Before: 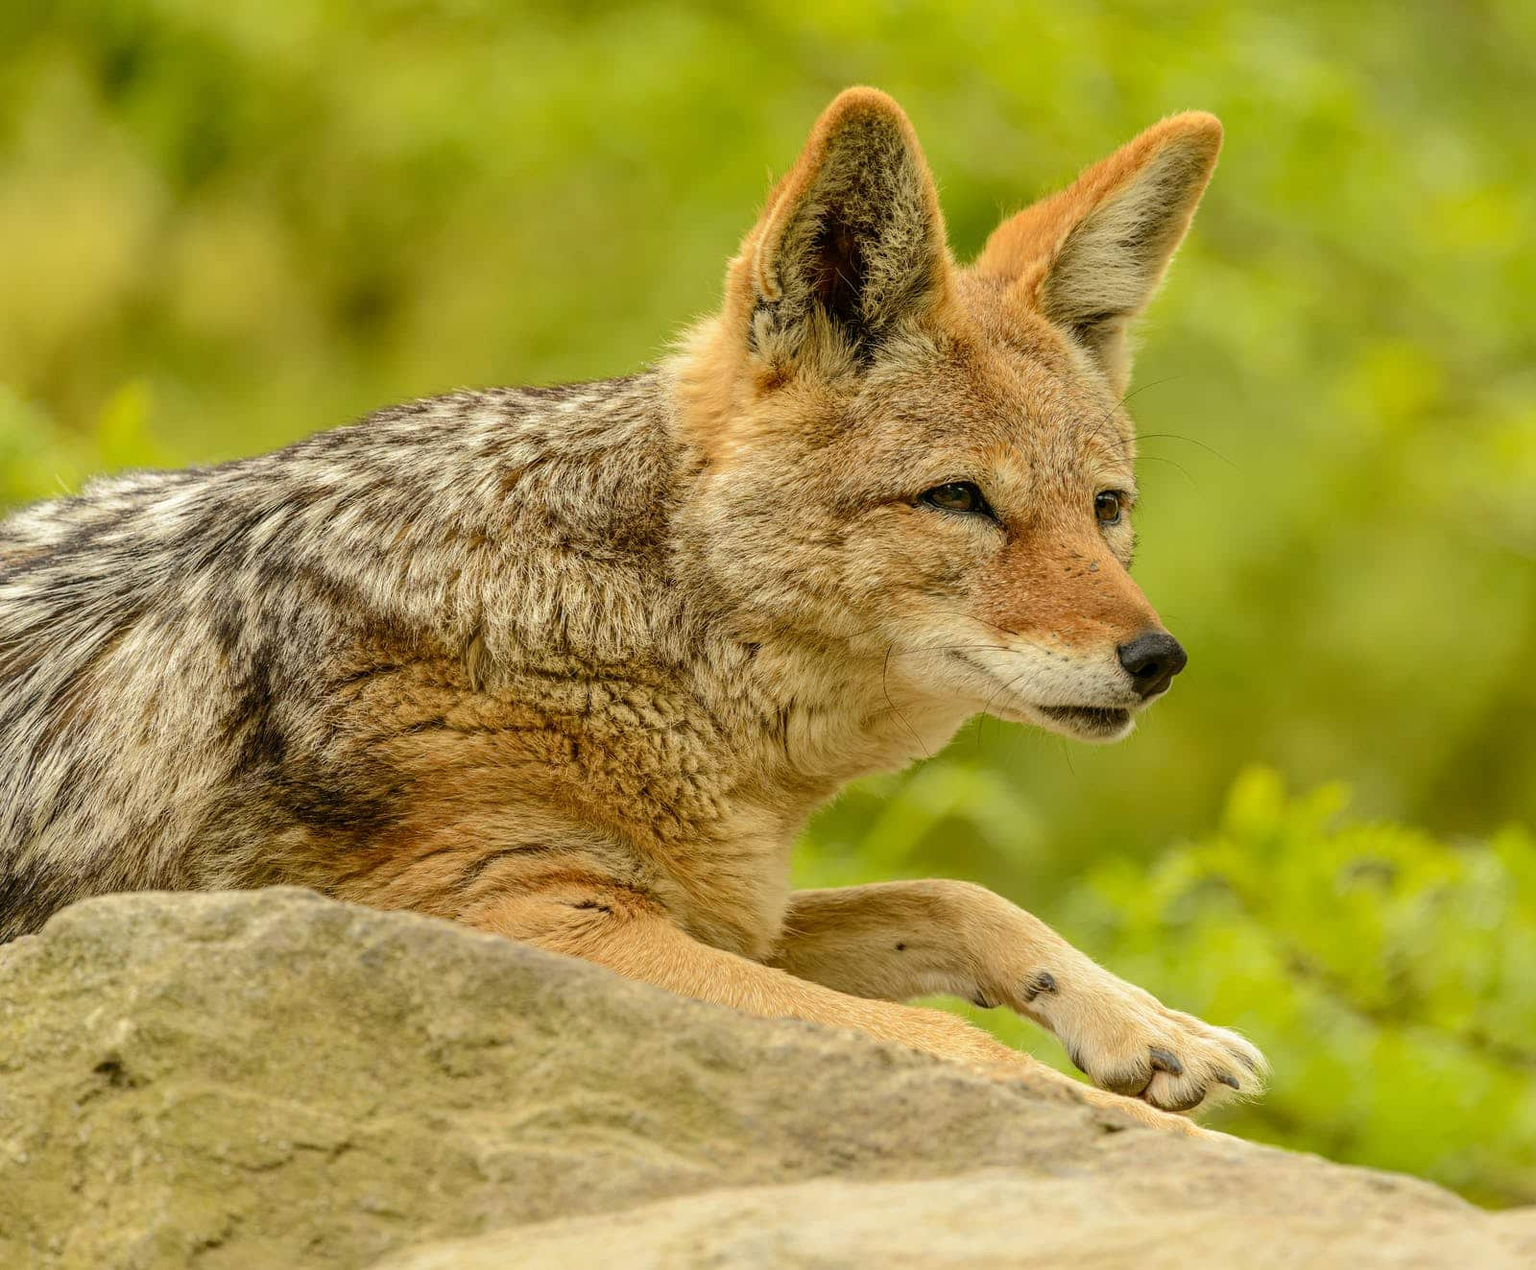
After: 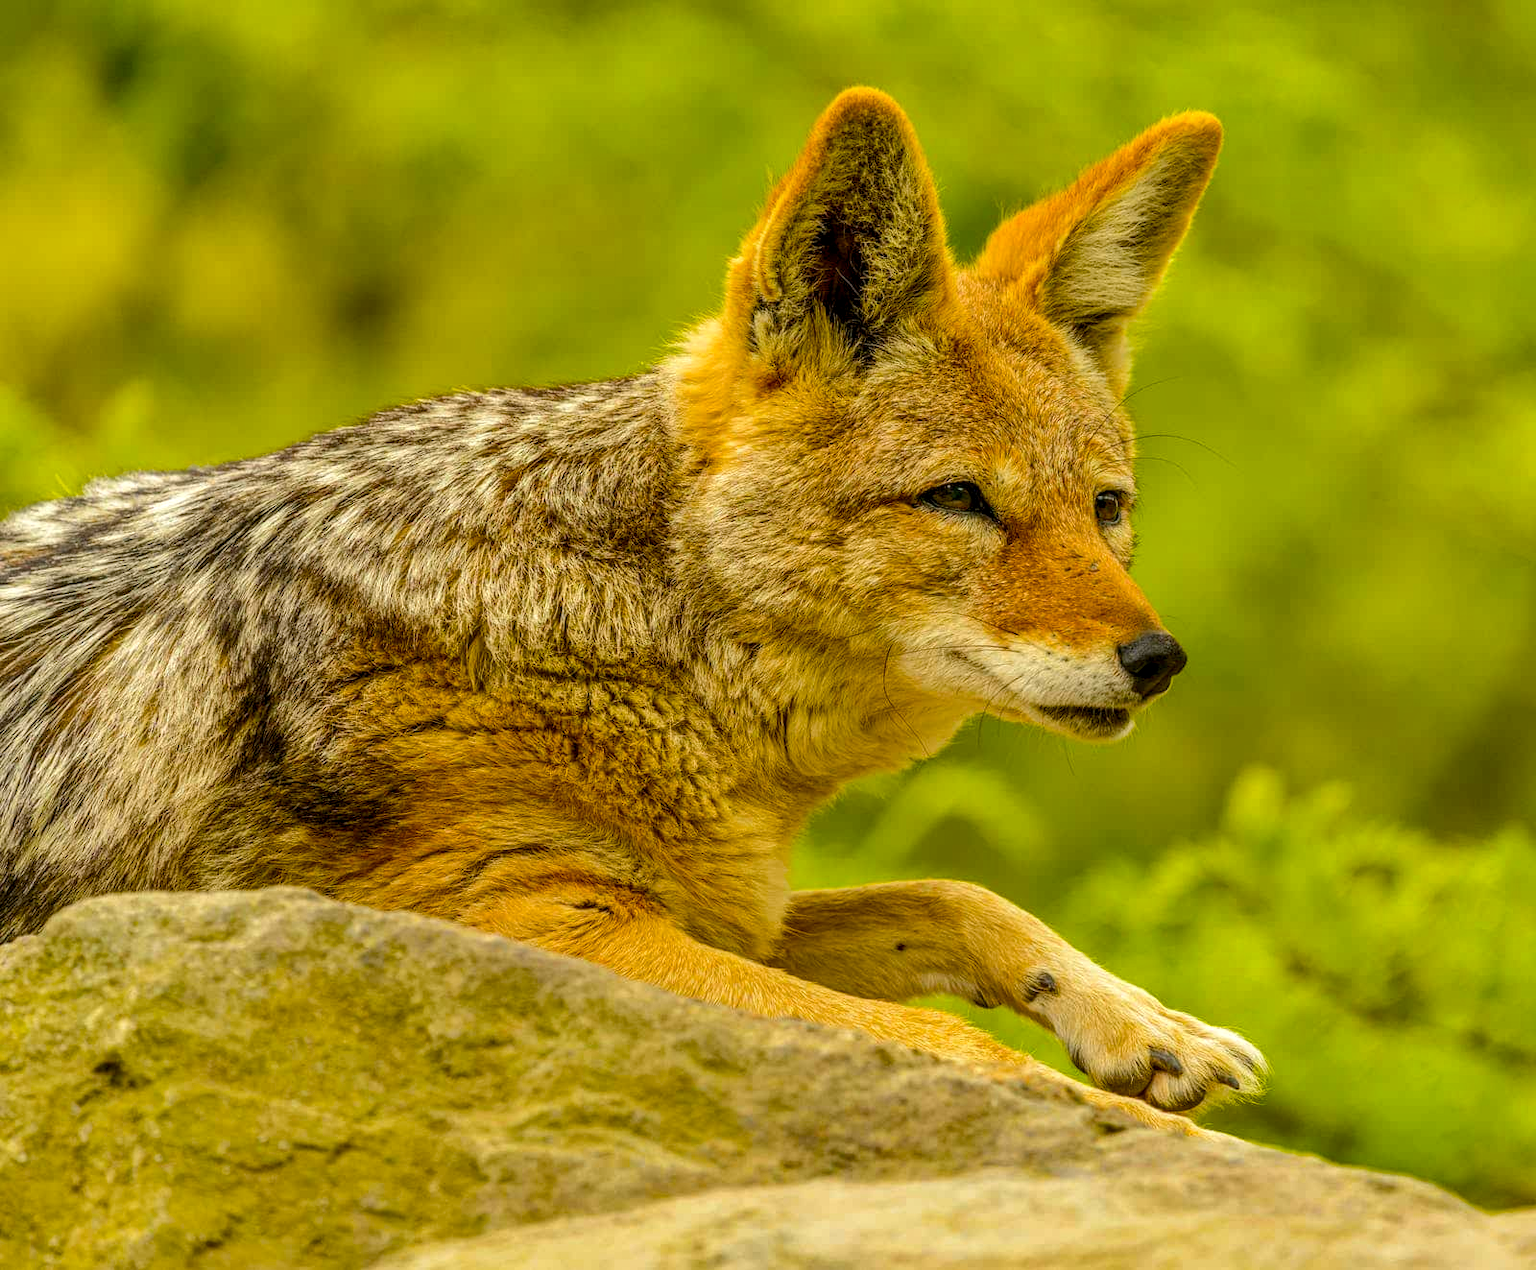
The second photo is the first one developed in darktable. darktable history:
local contrast: on, module defaults
color balance rgb: linear chroma grading › global chroma 15%, perceptual saturation grading › global saturation 30%
shadows and highlights: shadows 60, soften with gaussian
